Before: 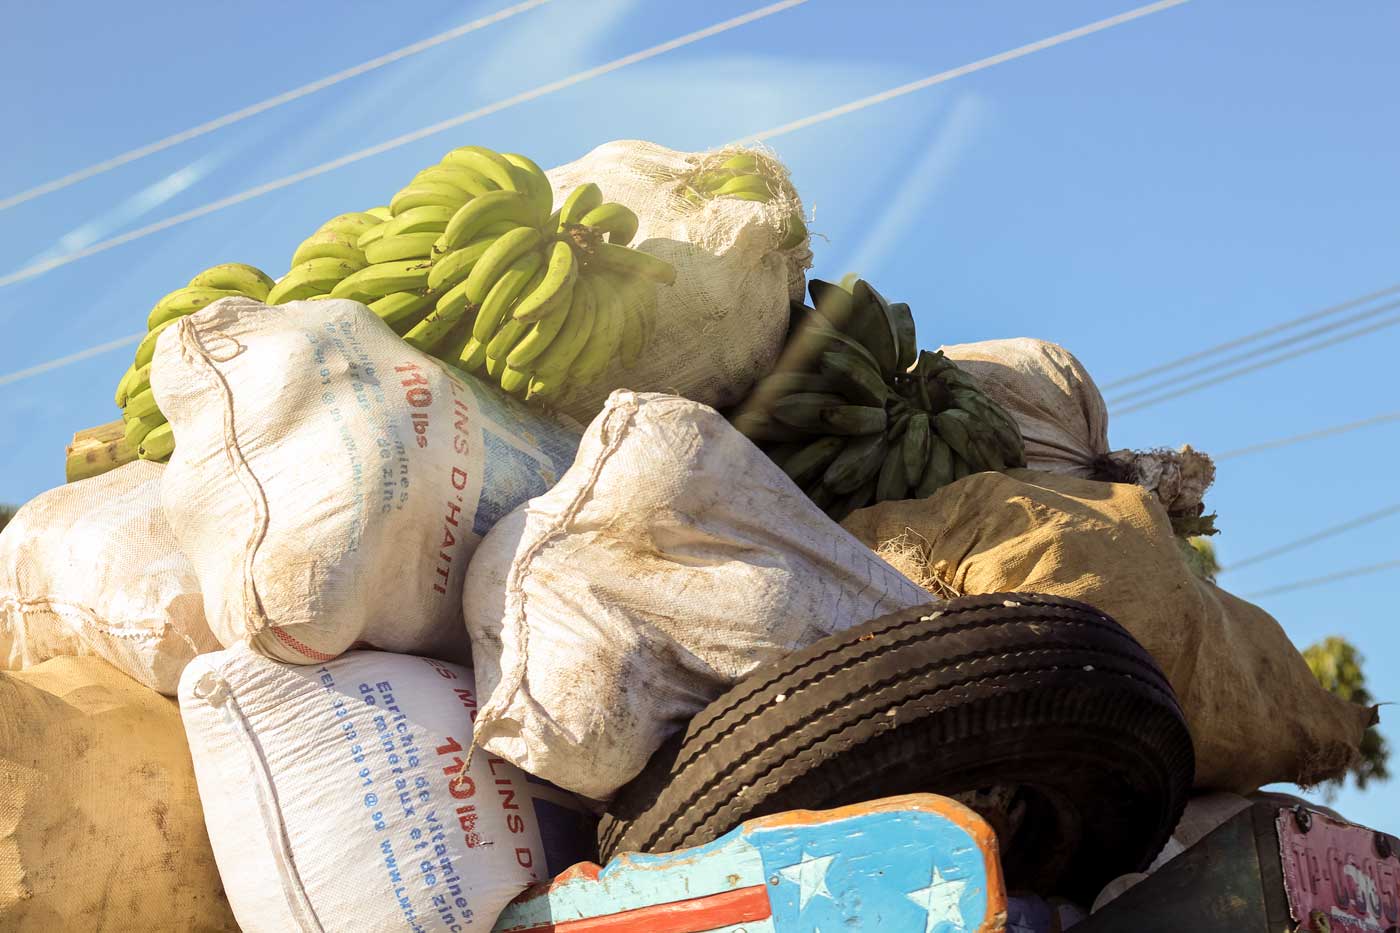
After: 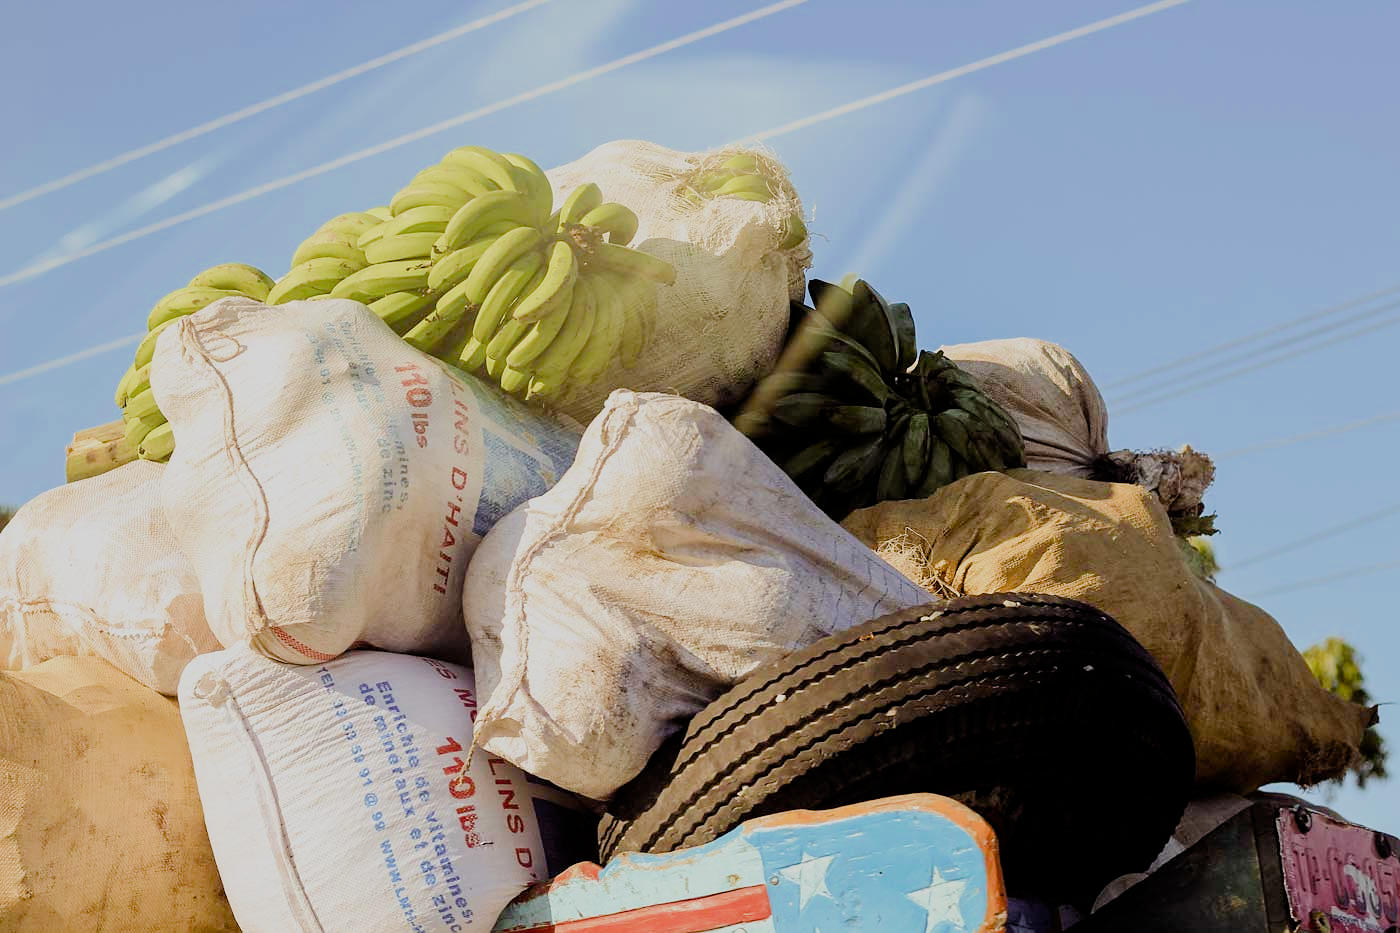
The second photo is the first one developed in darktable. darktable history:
sharpen: radius 1.003, threshold 1.046
color balance rgb: shadows lift › hue 85.02°, linear chroma grading › shadows -1.799%, linear chroma grading › highlights -14.338%, linear chroma grading › global chroma -9.594%, linear chroma grading › mid-tones -10.063%, perceptual saturation grading › global saturation 20%, perceptual saturation grading › highlights -14.403%, perceptual saturation grading › shadows 49.276%, perceptual brilliance grading › global brilliance 10.604%, global vibrance 20%
filmic rgb: black relative exposure -6.2 EV, white relative exposure 6.94 EV, hardness 2.24, iterations of high-quality reconstruction 0
